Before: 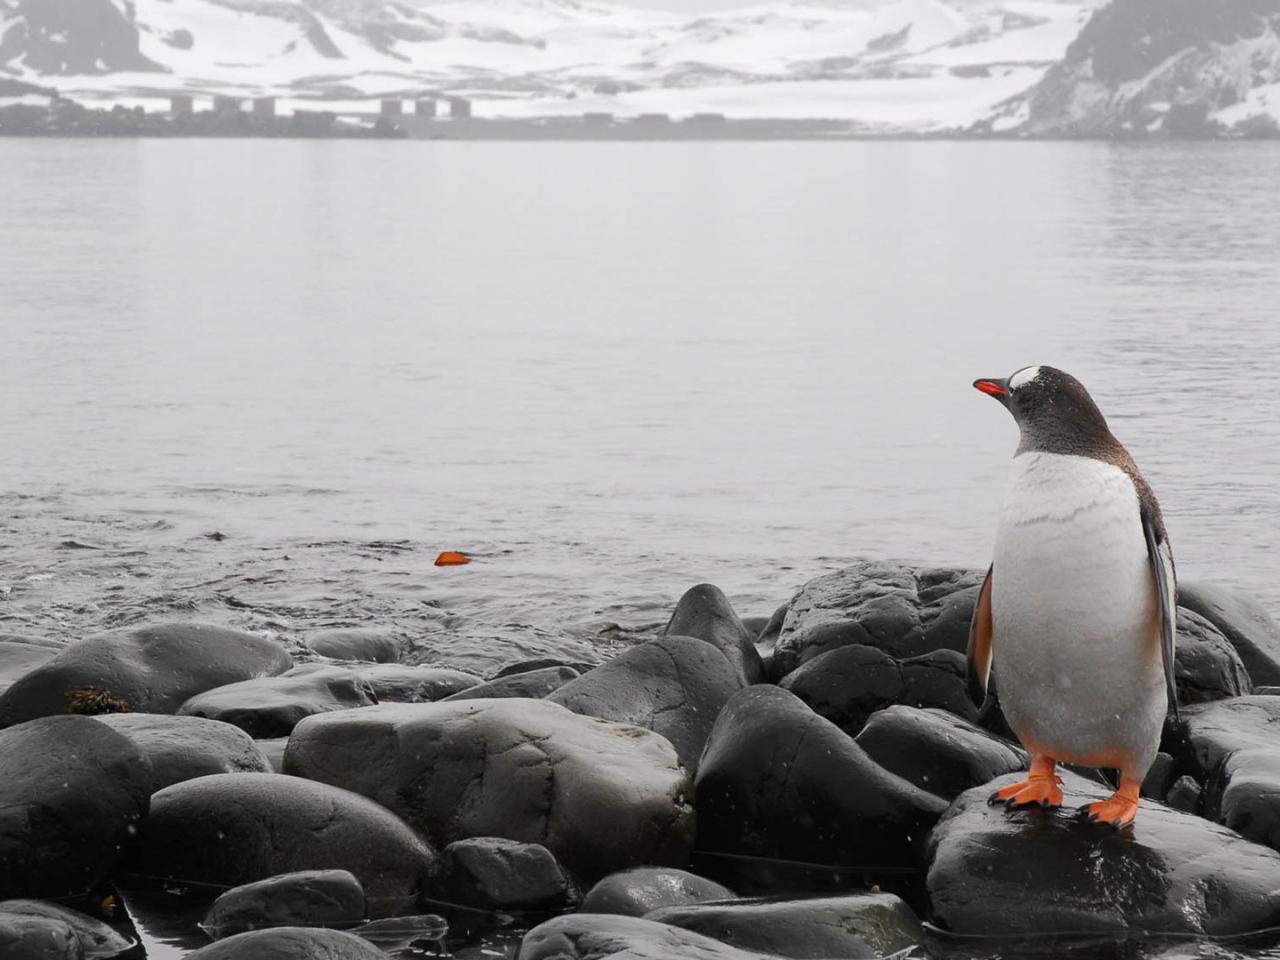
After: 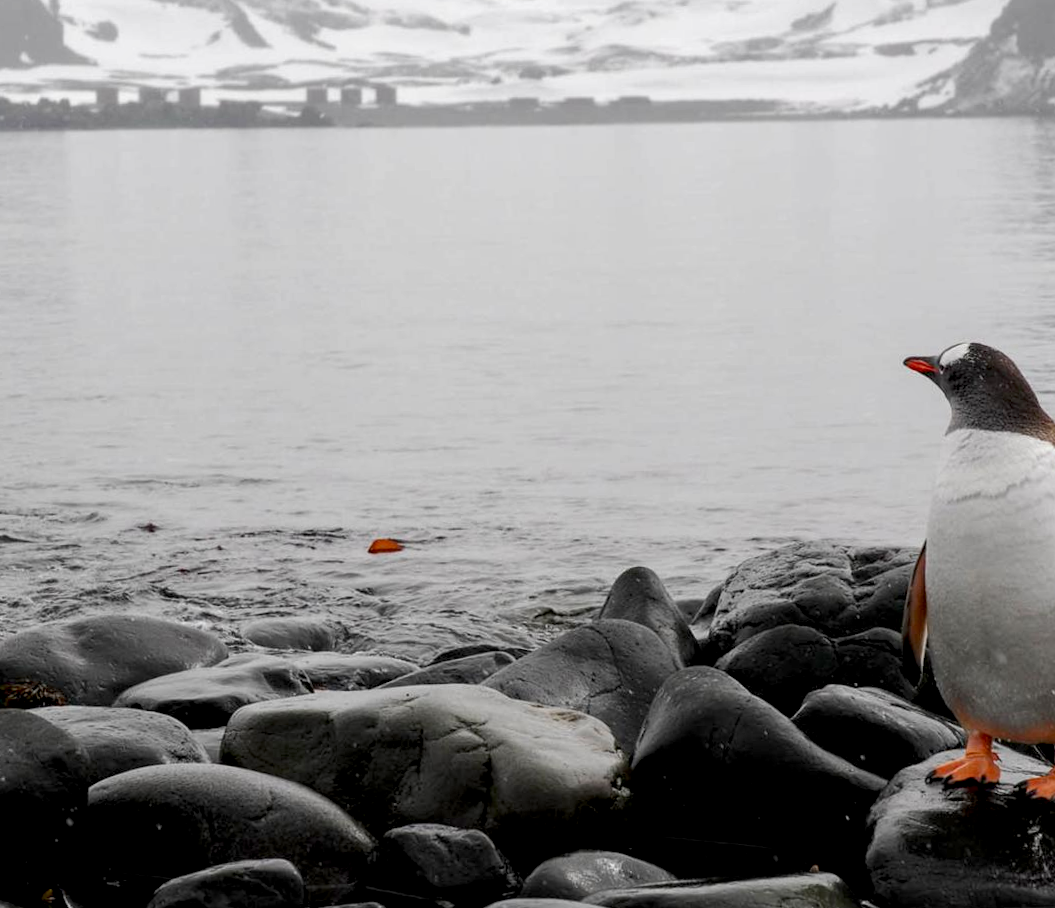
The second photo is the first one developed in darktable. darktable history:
local contrast: highlights 83%, shadows 81%
exposure: black level correction 0.009, exposure -0.159 EV, compensate highlight preservation false
crop and rotate: angle 1°, left 4.281%, top 0.642%, right 11.383%, bottom 2.486%
